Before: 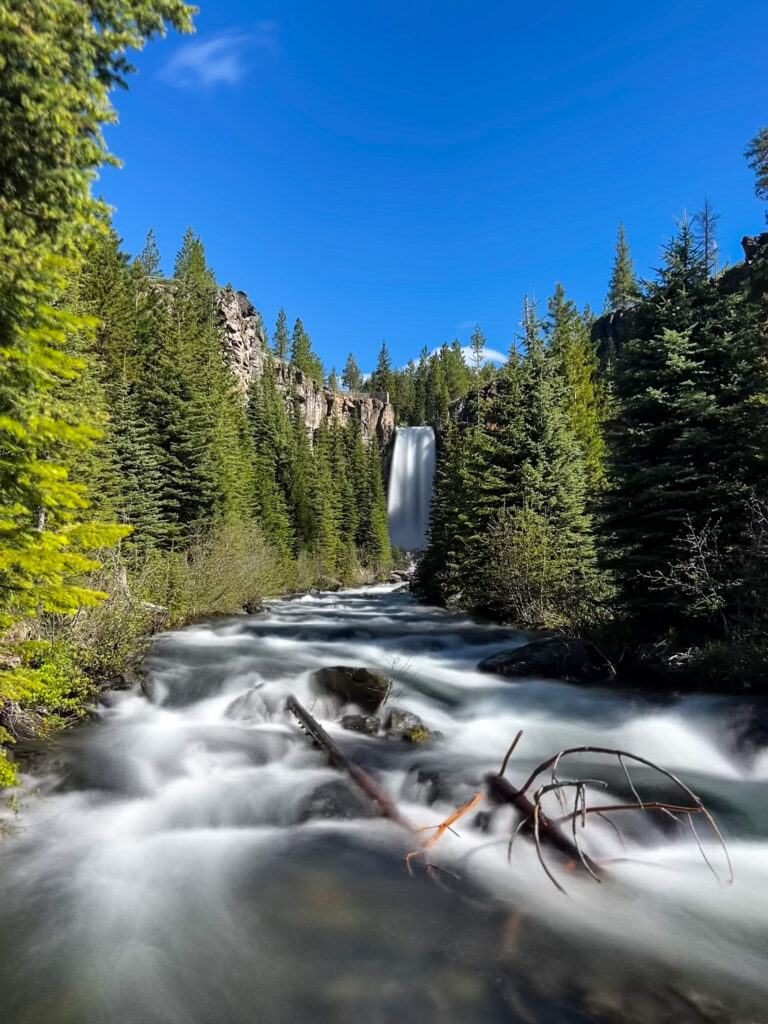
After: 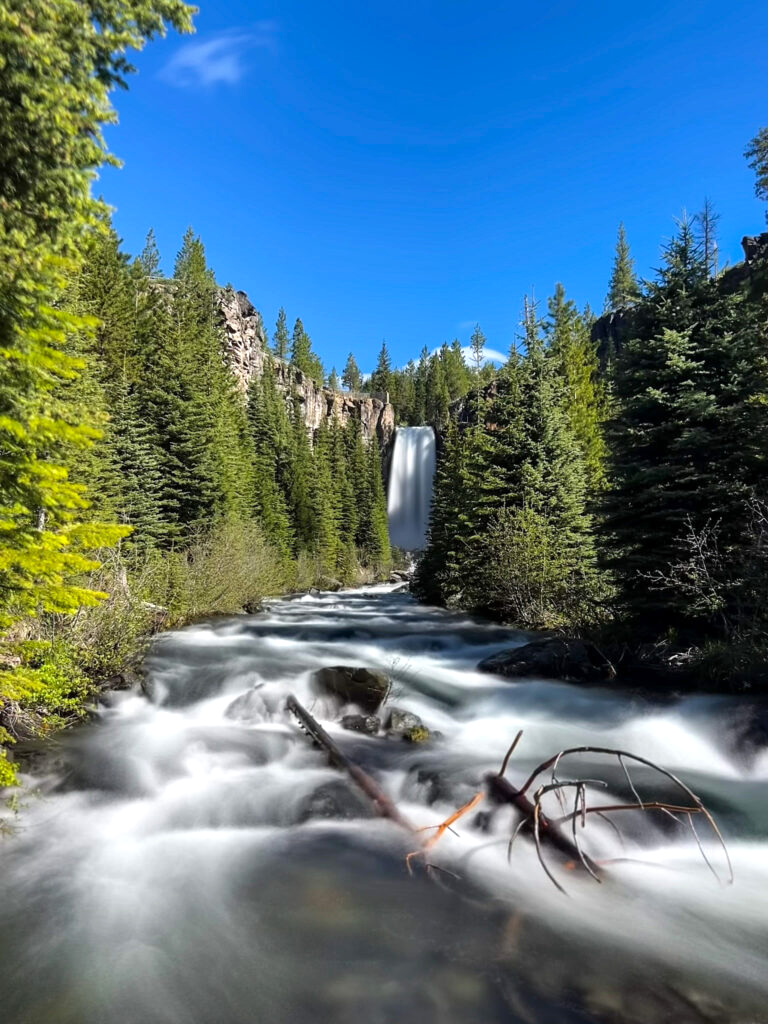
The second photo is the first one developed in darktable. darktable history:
exposure: exposure 0.214 EV, compensate exposure bias true, compensate highlight preservation false
